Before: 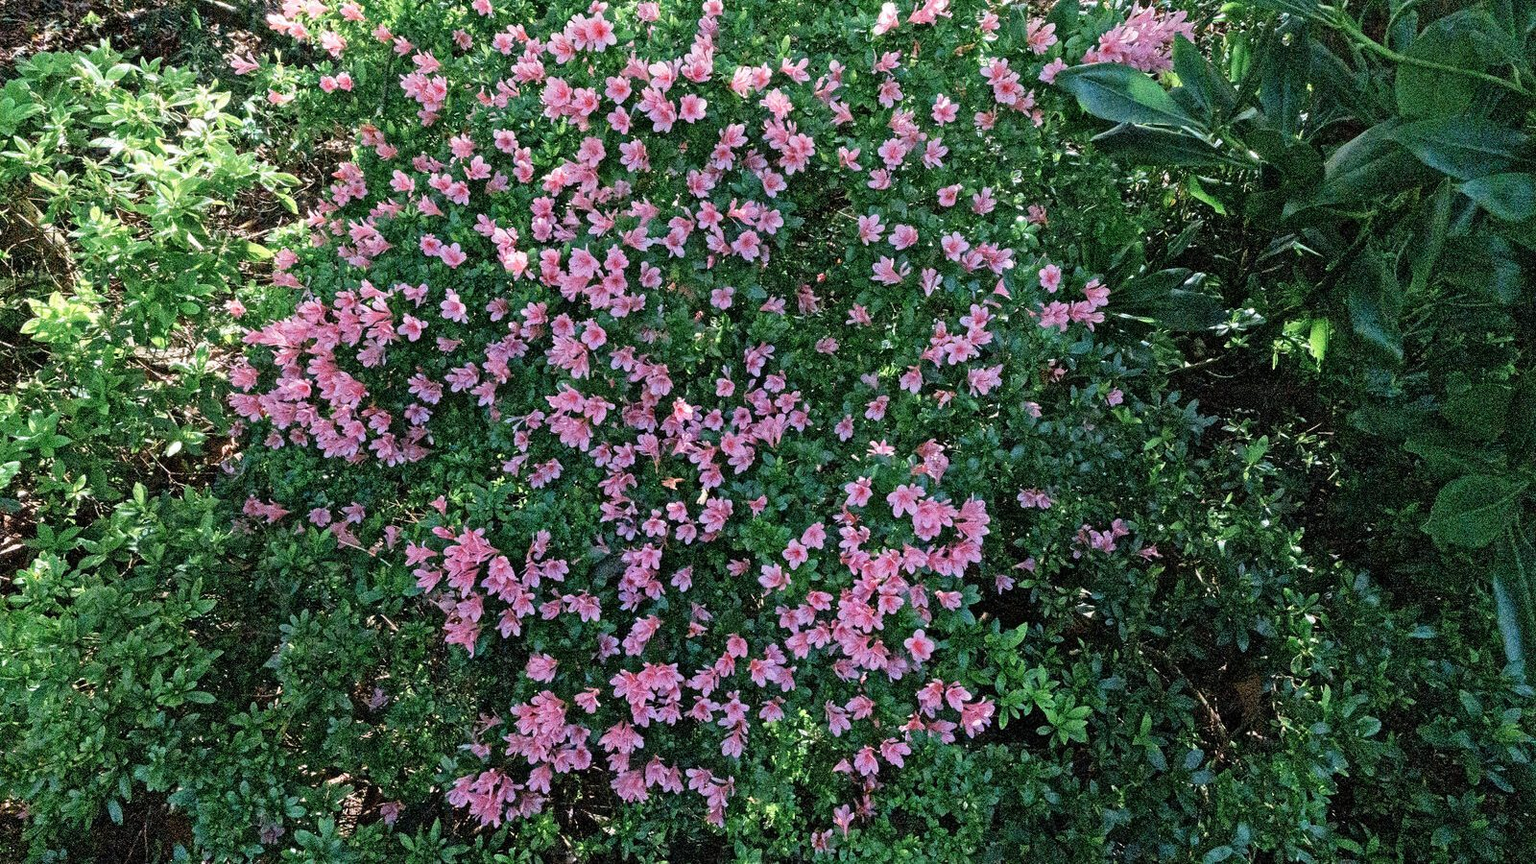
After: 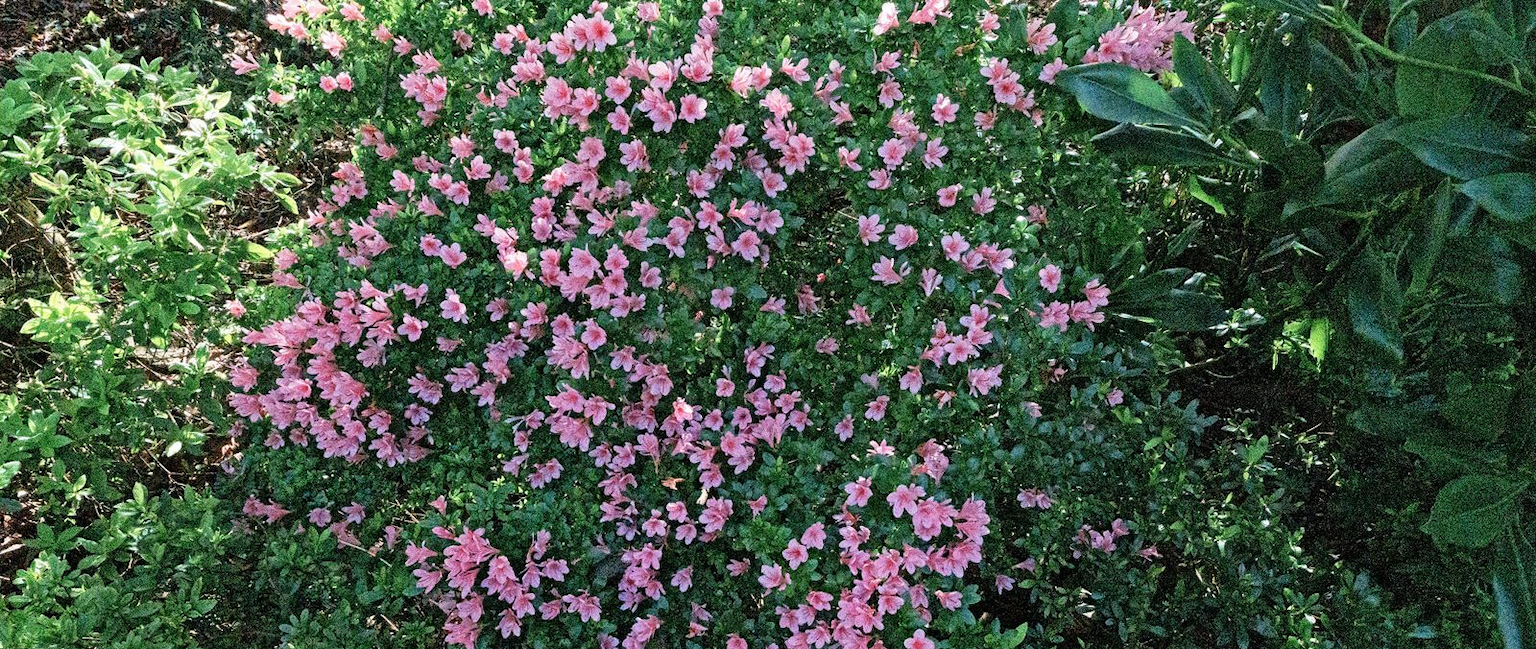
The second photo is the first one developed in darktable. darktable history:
crop: bottom 24.727%
